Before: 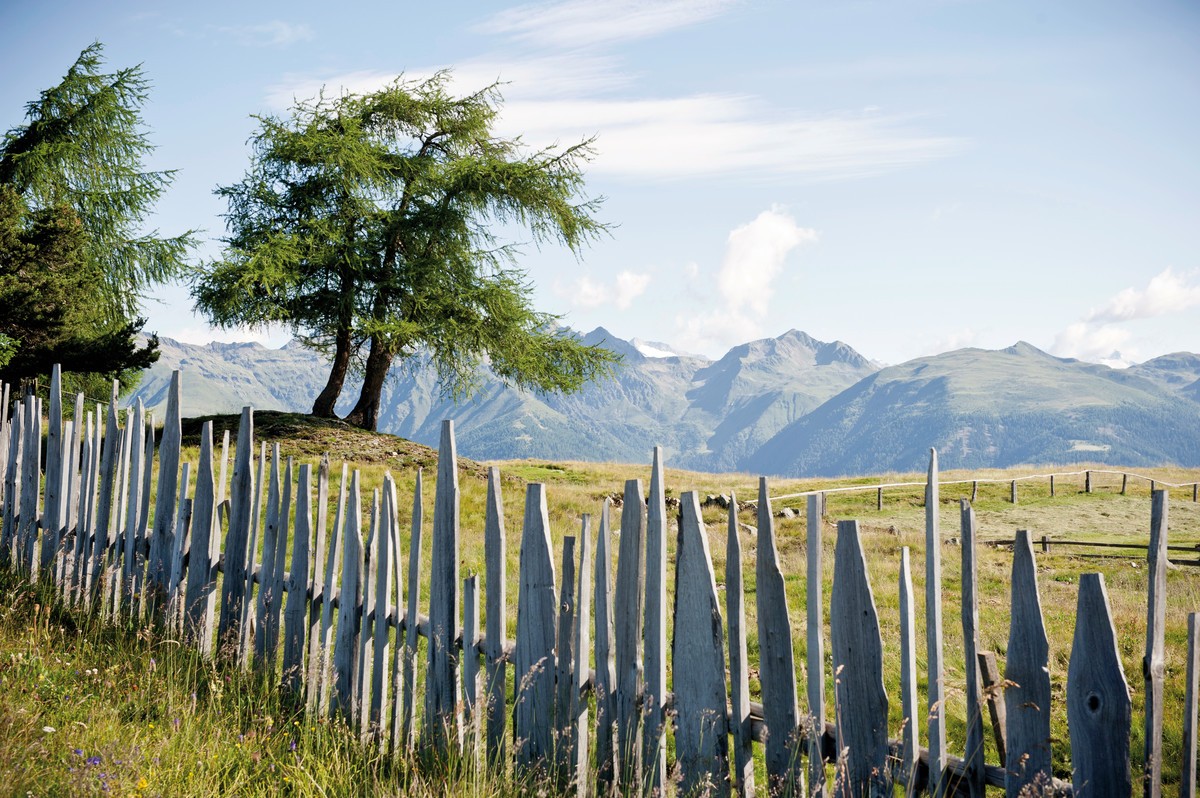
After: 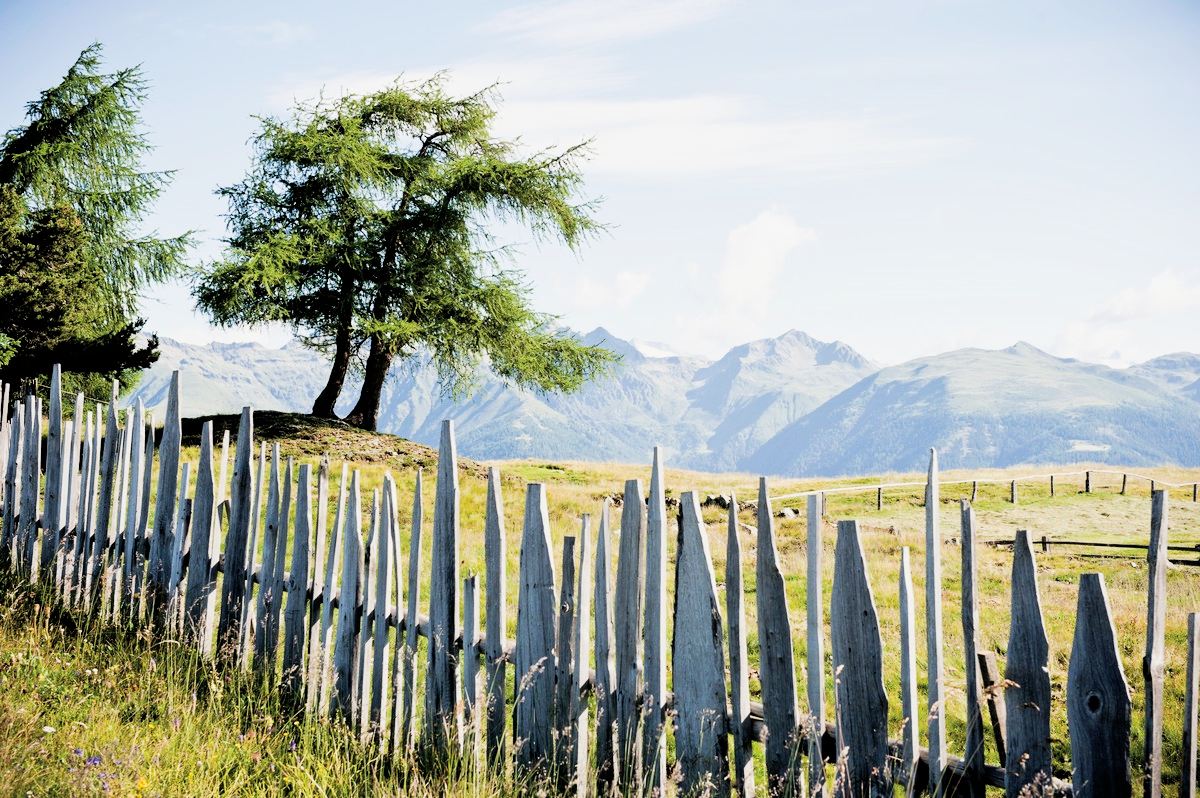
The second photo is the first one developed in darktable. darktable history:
exposure: exposure 0.734 EV, compensate exposure bias true, compensate highlight preservation false
filmic rgb: black relative exposure -5.09 EV, white relative exposure 3.97 EV, threshold 2.94 EV, hardness 2.88, contrast 1.3, highlights saturation mix -30.6%, enable highlight reconstruction true
